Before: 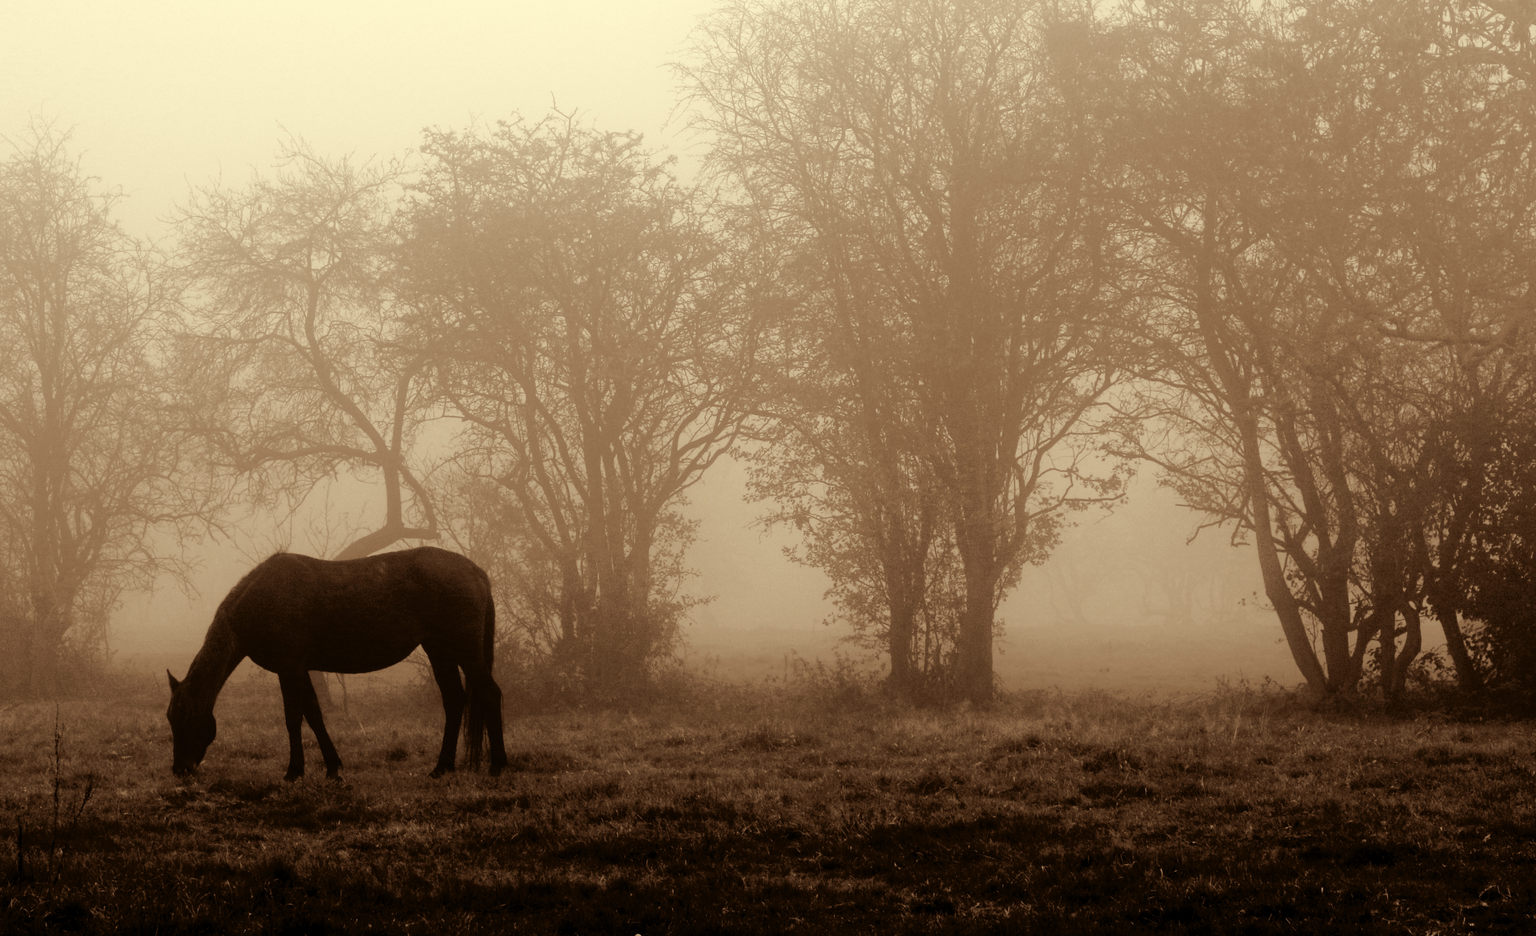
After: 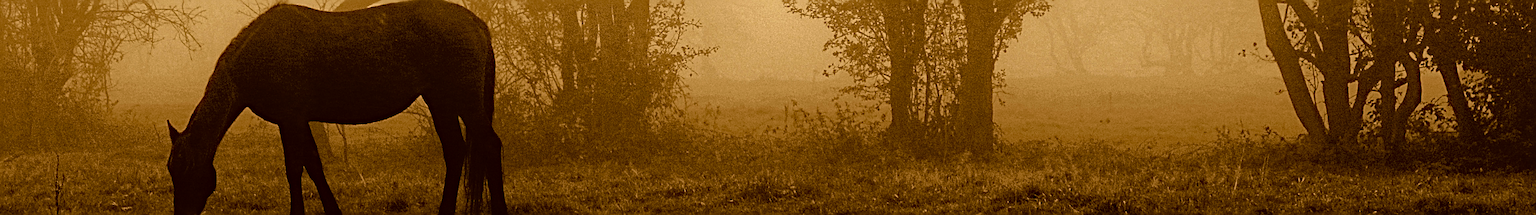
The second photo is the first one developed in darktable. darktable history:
exposure: exposure 0.128 EV, compensate highlight preservation false
haze removal: strength 0.527, distance 0.921, adaptive false
crop and rotate: top 58.725%, bottom 18.272%
sharpen: radius 3.637, amount 0.933
local contrast: mode bilateral grid, contrast 19, coarseness 49, detail 120%, midtone range 0.2
color correction: highlights a* 8.45, highlights b* 14.91, shadows a* -0.526, shadows b* 26
shadows and highlights: radius 331.38, shadows 53.77, highlights -99.41, compress 94.26%, highlights color adjustment 41.78%, soften with gaussian
